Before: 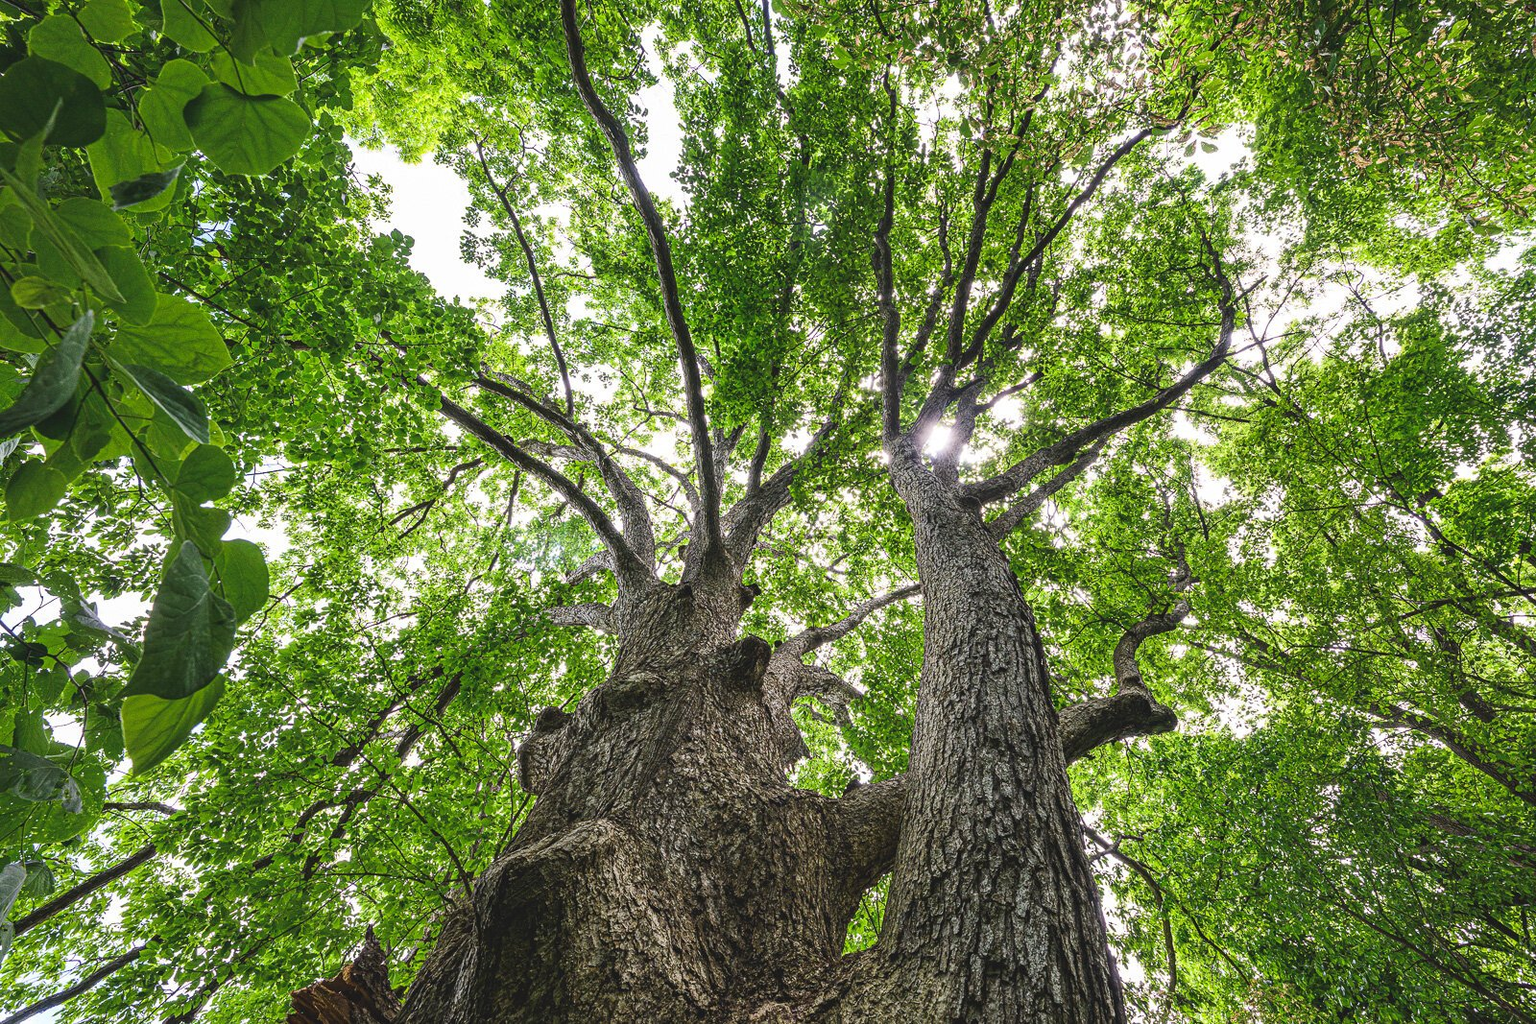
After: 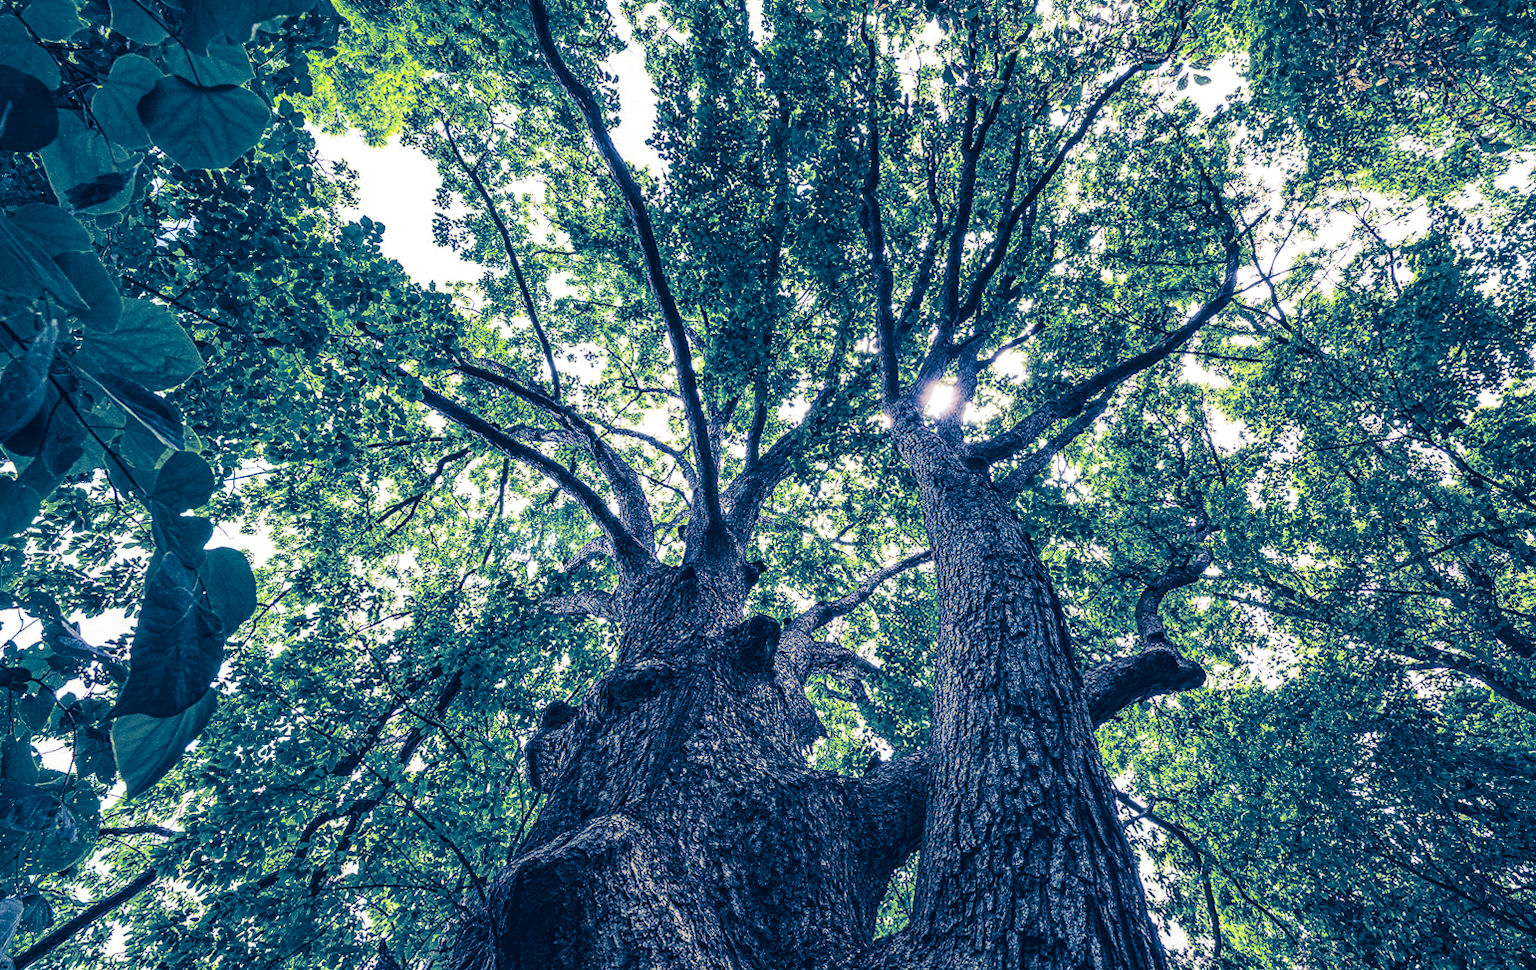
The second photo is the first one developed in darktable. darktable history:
rotate and perspective: rotation -3.52°, crop left 0.036, crop right 0.964, crop top 0.081, crop bottom 0.919
local contrast: on, module defaults
split-toning: shadows › hue 226.8°, shadows › saturation 1, highlights › saturation 0, balance -61.41
velvia: on, module defaults
